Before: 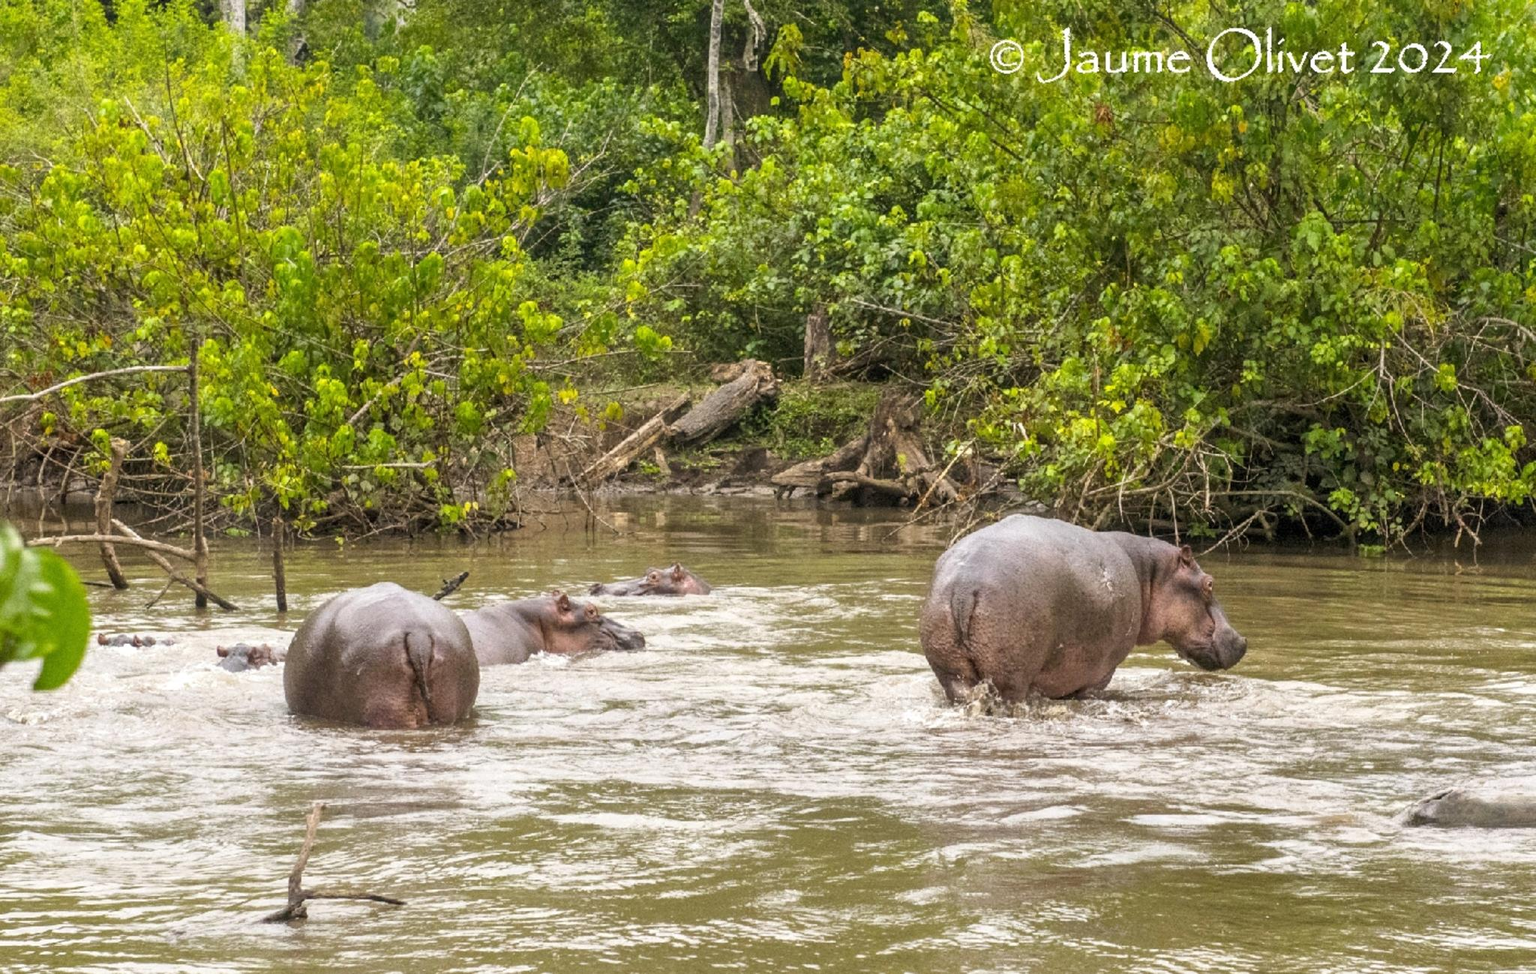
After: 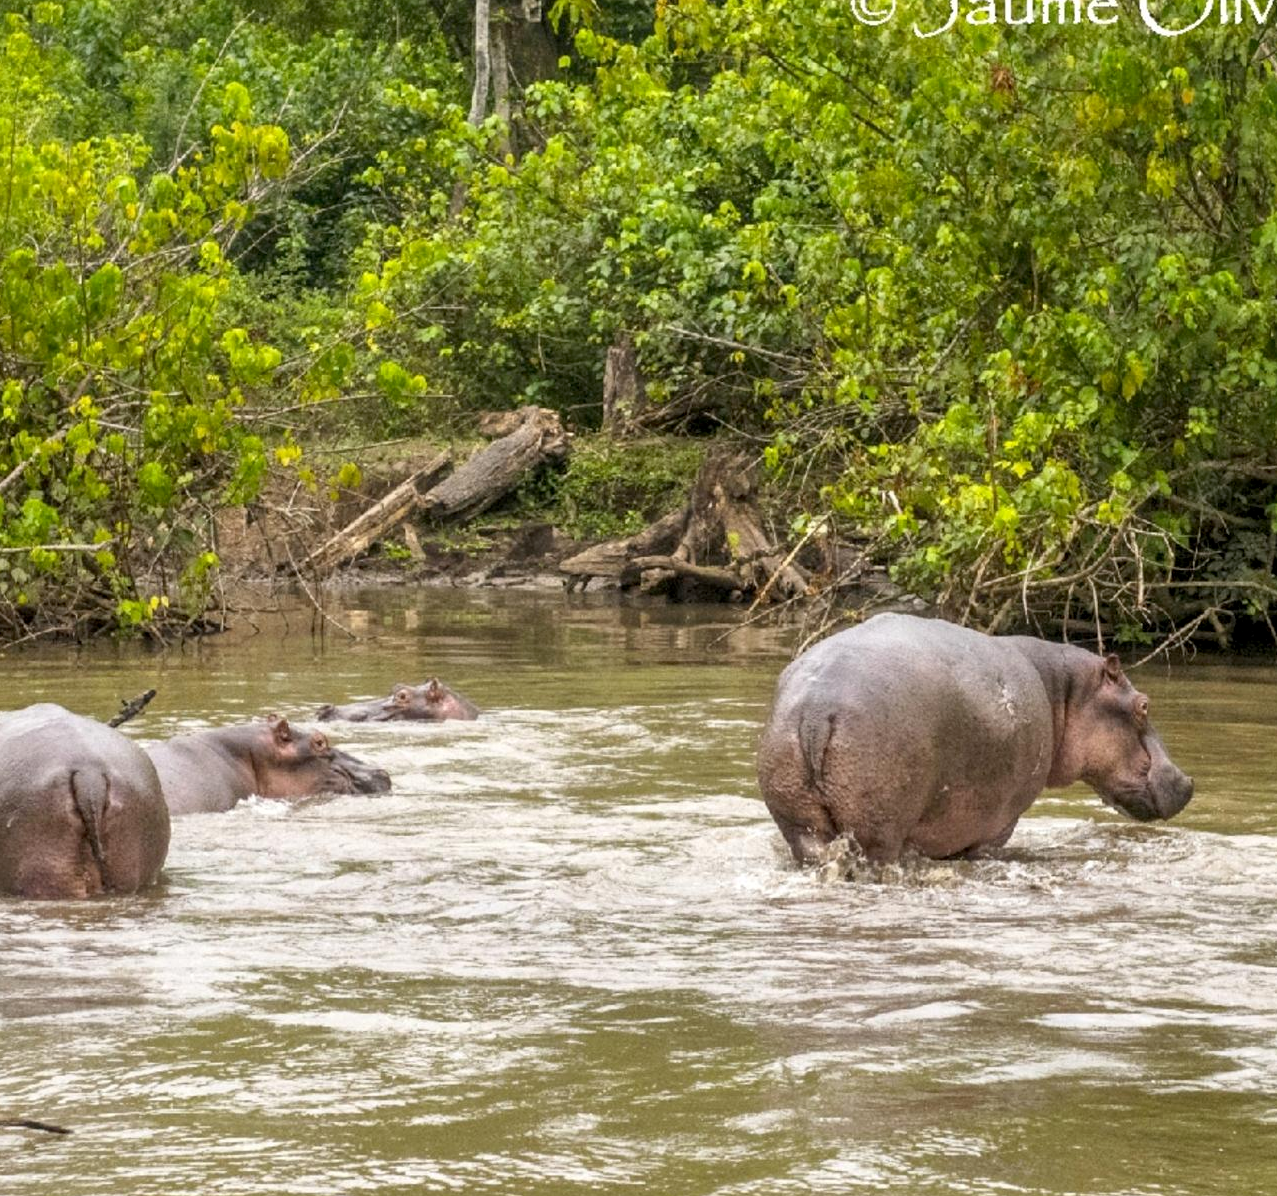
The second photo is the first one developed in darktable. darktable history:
exposure: black level correction 0.004, exposure 0.014 EV, compensate highlight preservation false
crop and rotate: left 22.918%, top 5.629%, right 14.711%, bottom 2.247%
